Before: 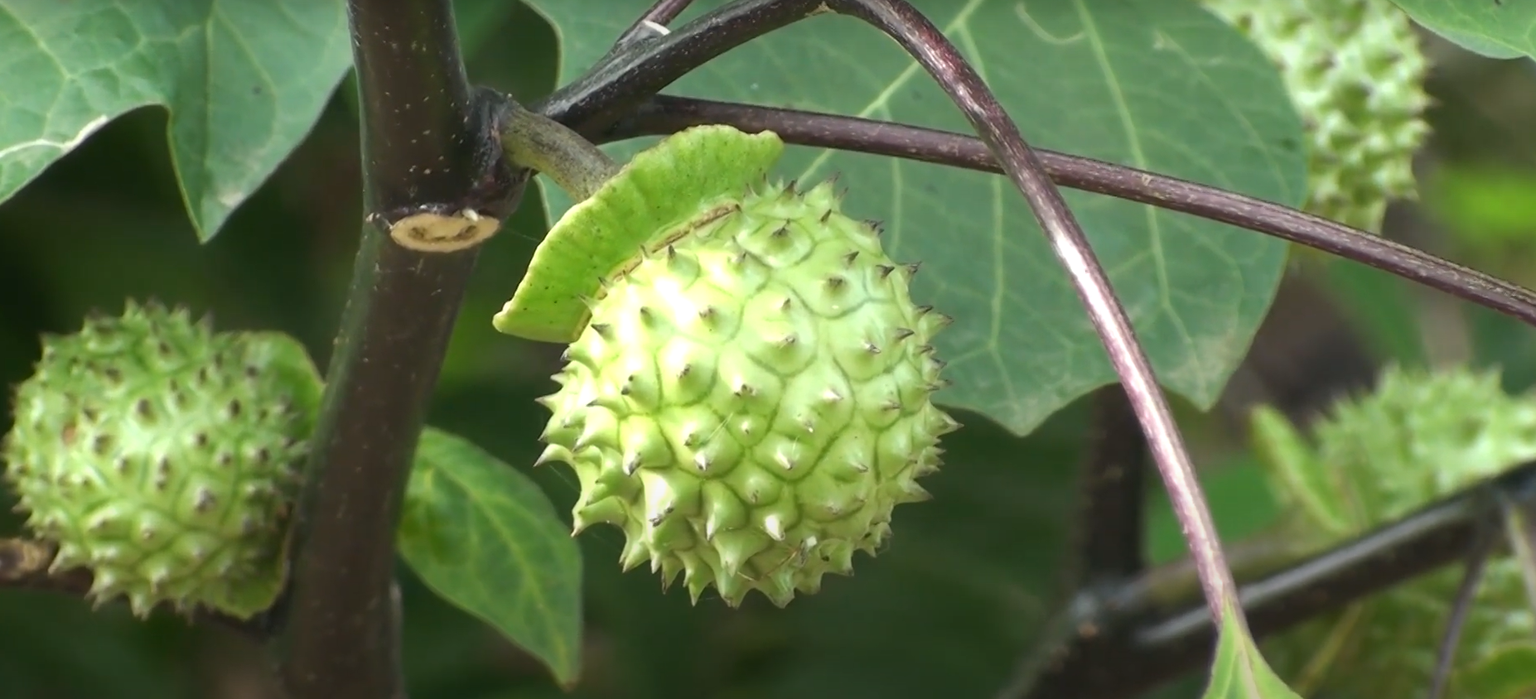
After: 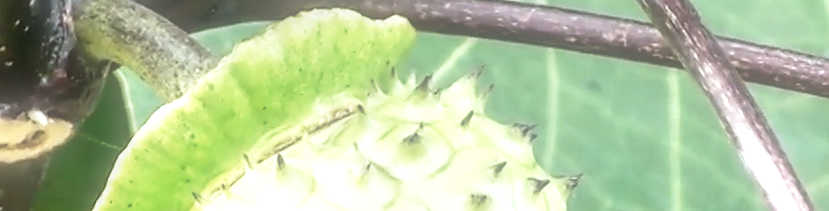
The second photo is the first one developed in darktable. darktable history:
sharpen: radius 1.864, amount 0.398, threshold 1.271
local contrast: highlights 0%, shadows 0%, detail 182%
soften: size 60.24%, saturation 65.46%, brightness 0.506 EV, mix 25.7%
base curve: curves: ch0 [(0, 0) (0.012, 0.01) (0.073, 0.168) (0.31, 0.711) (0.645, 0.957) (1, 1)], preserve colors none
white balance: red 0.983, blue 1.036
crop: left 28.64%, top 16.832%, right 26.637%, bottom 58.055%
